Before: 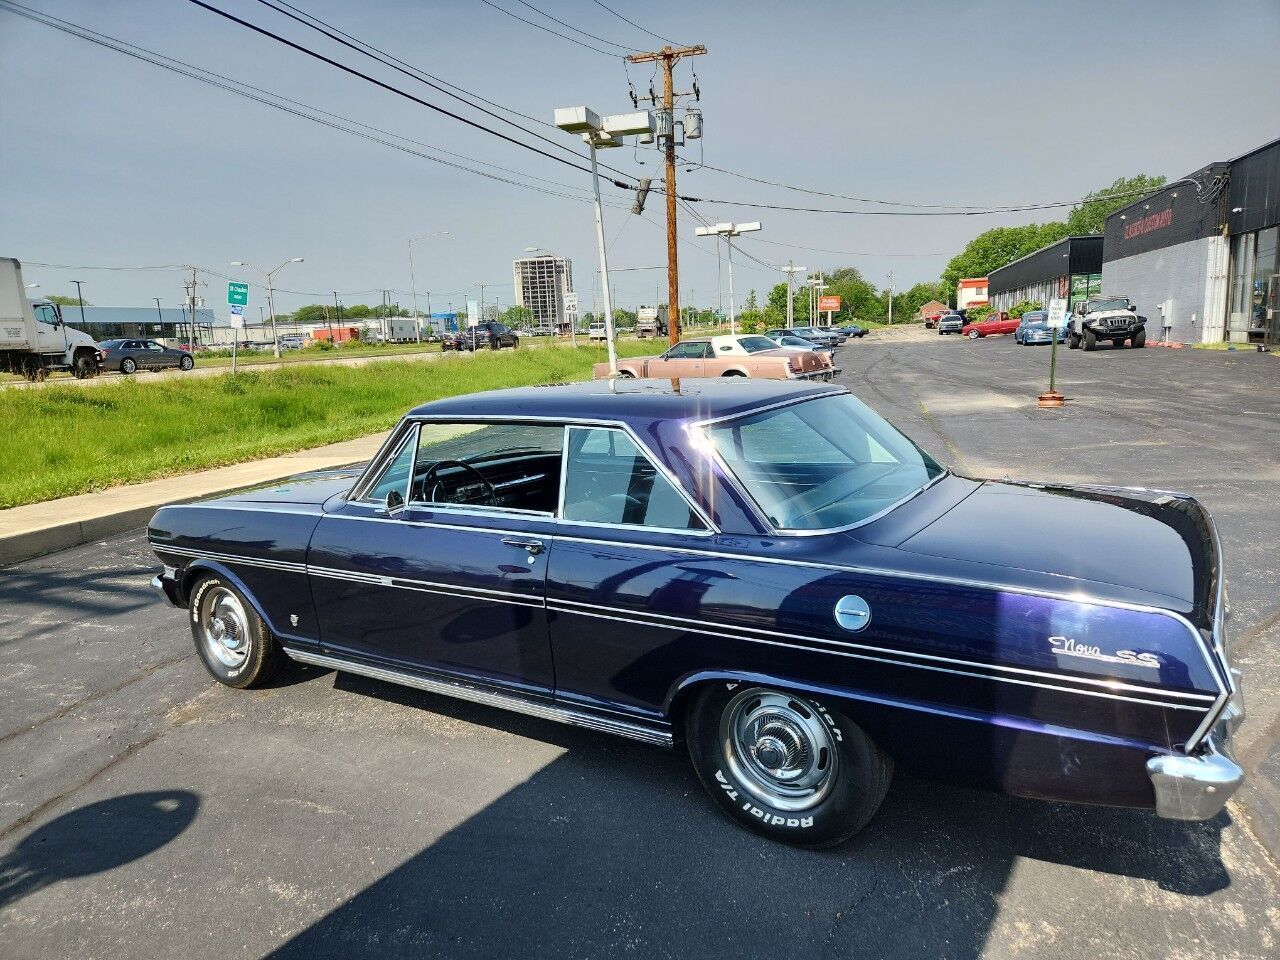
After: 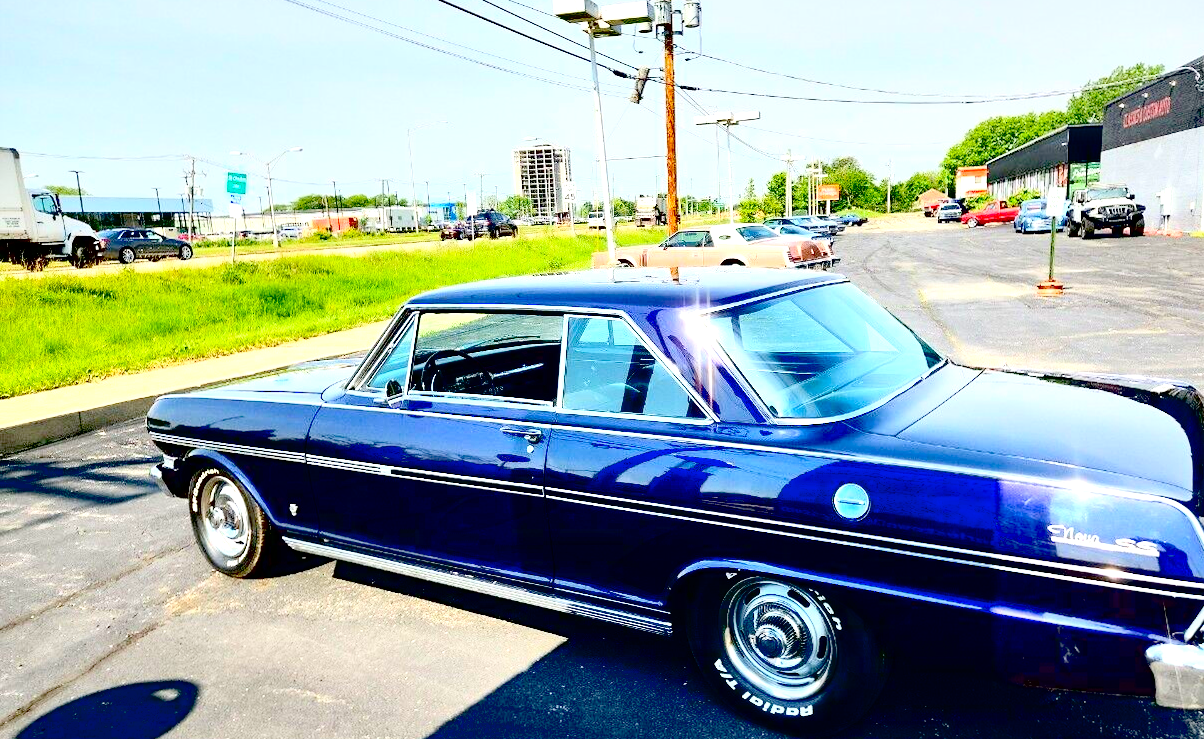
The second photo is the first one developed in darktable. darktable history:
exposure: black level correction 0.037, exposure 0.901 EV, compensate exposure bias true, compensate highlight preservation false
crop and rotate: angle 0.07°, top 11.586%, right 5.724%, bottom 11.26%
contrast brightness saturation: contrast 0.202, brightness 0.166, saturation 0.227
